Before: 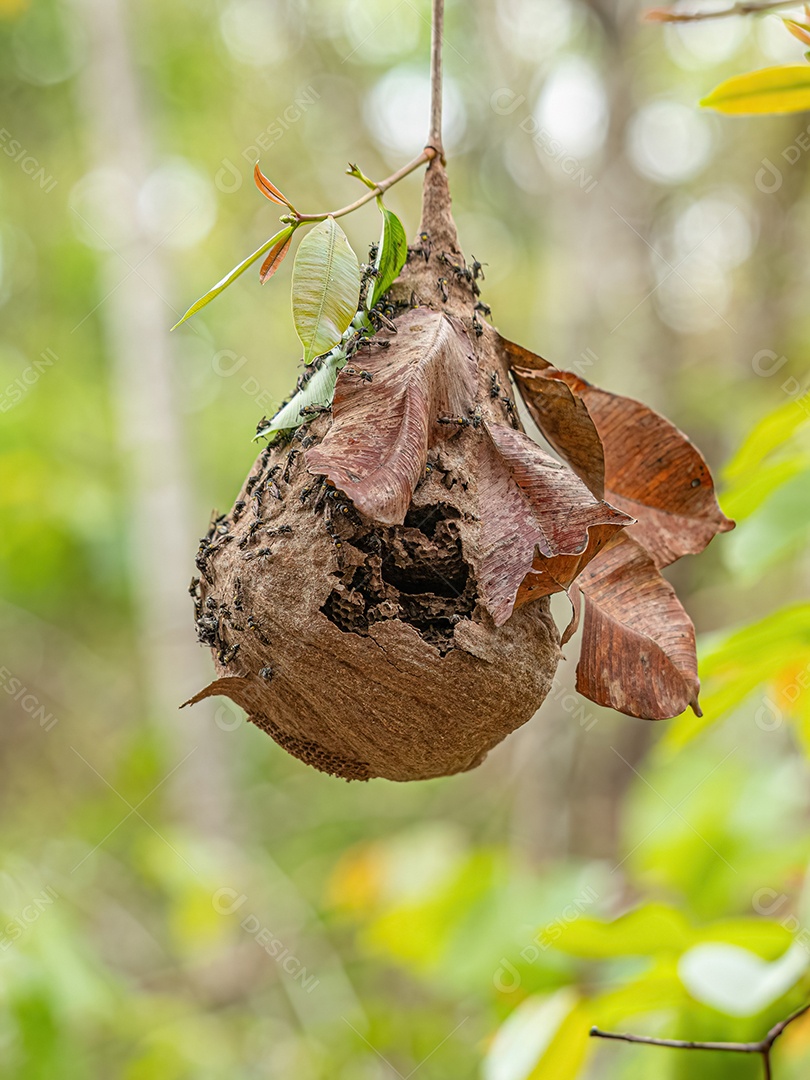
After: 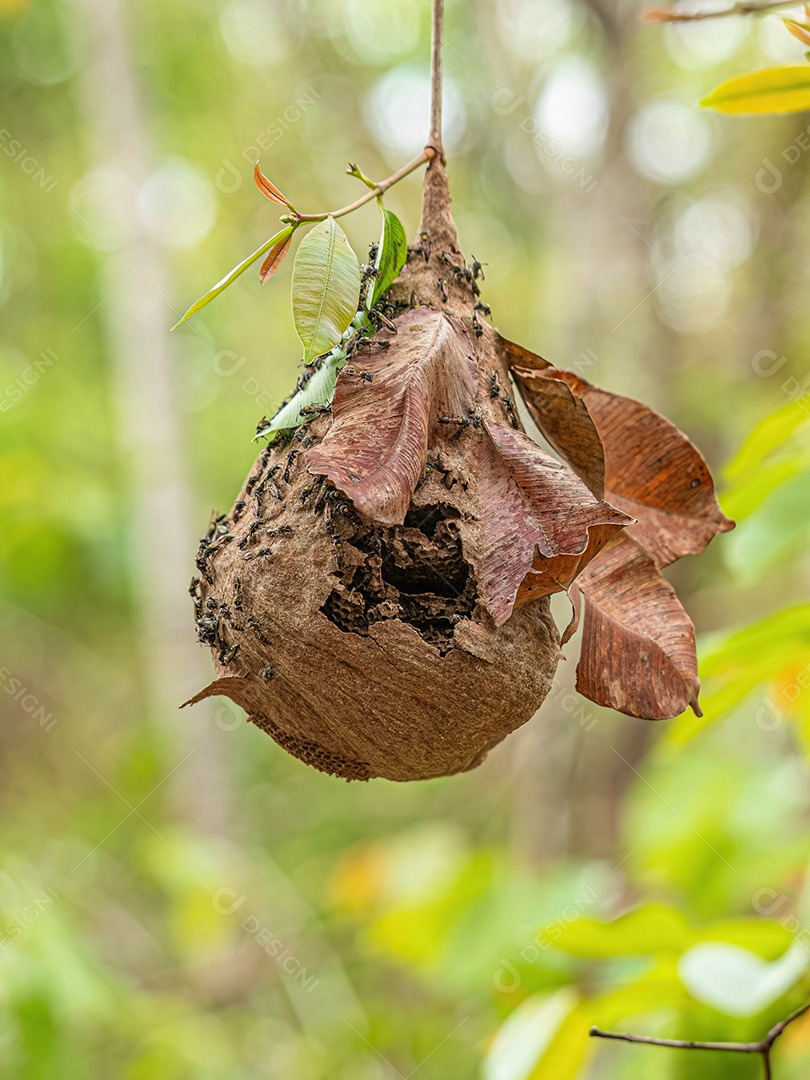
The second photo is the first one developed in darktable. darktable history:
velvia: strength 26.47%
